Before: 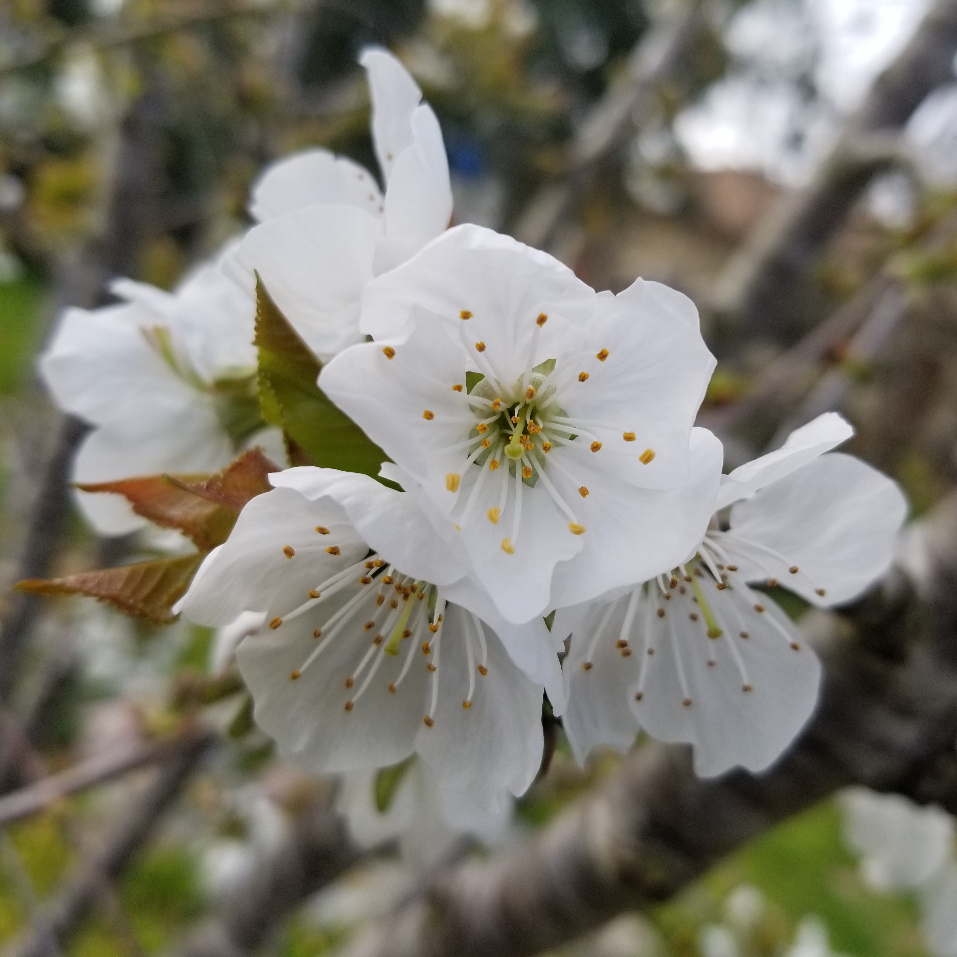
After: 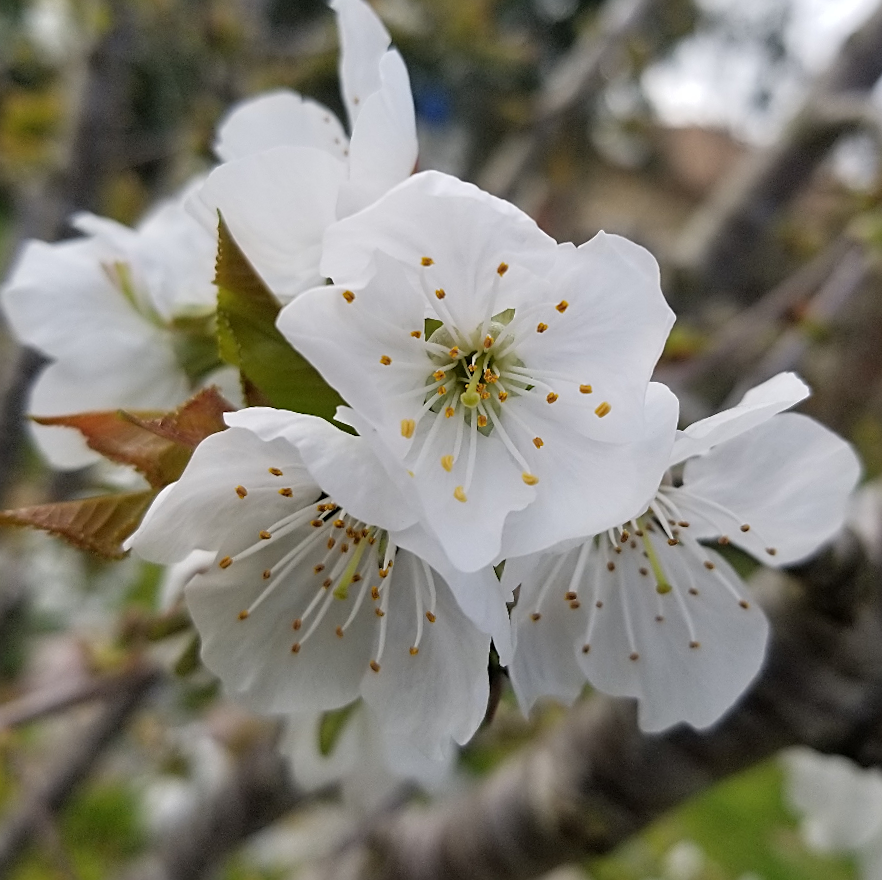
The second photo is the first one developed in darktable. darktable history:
sharpen: on, module defaults
crop and rotate: angle -2.07°, left 3.138%, top 4.023%, right 1.419%, bottom 0.72%
